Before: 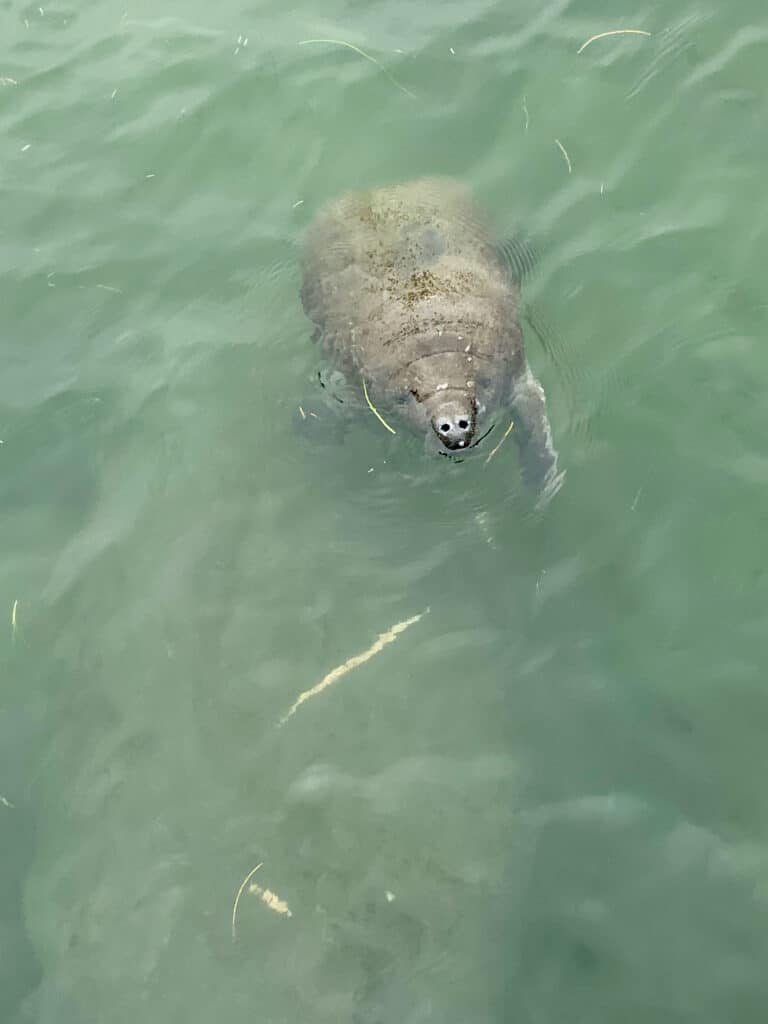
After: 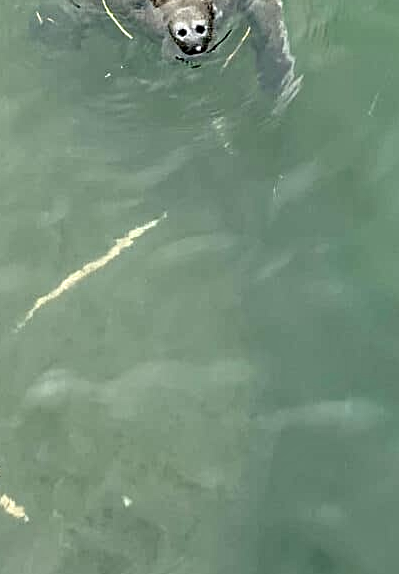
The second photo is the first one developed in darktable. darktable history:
crop: left 34.314%, top 38.579%, right 13.634%, bottom 5.336%
contrast equalizer: y [[0.506, 0.531, 0.562, 0.606, 0.638, 0.669], [0.5 ×6], [0.5 ×6], [0 ×6], [0 ×6]]
